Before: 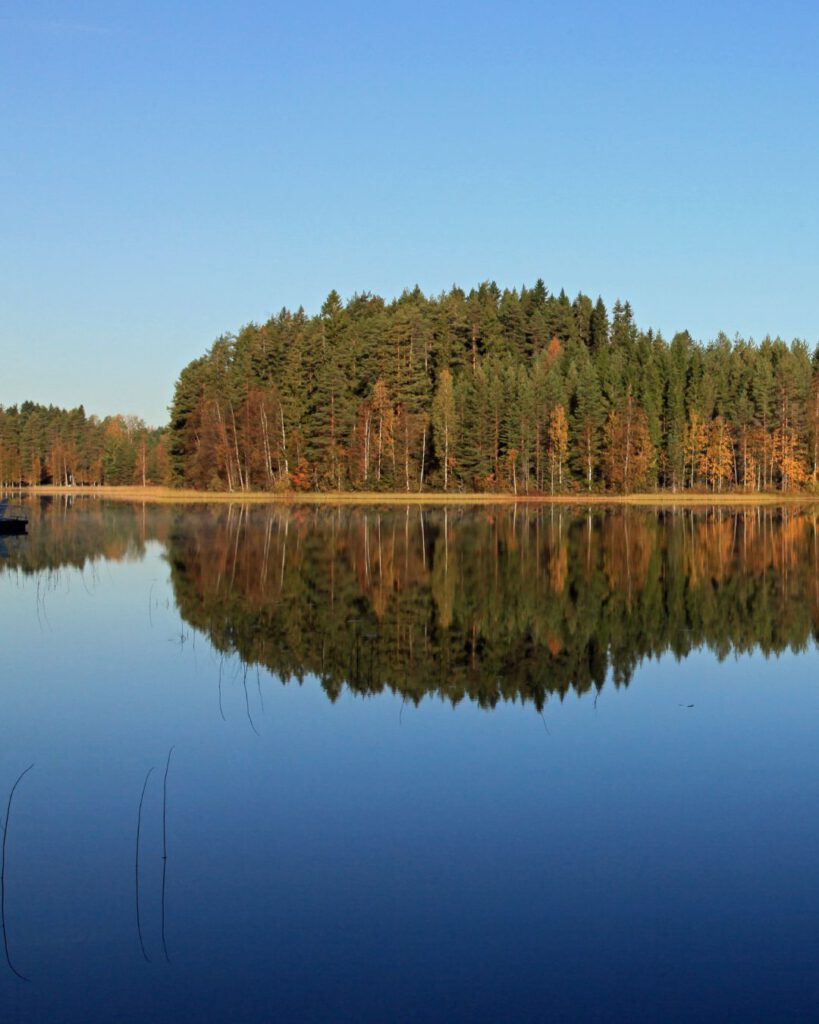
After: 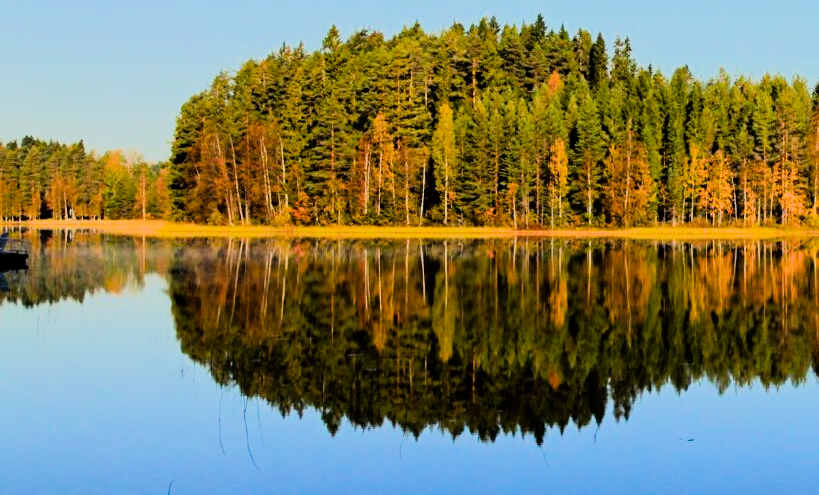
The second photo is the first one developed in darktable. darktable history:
color balance rgb: linear chroma grading › global chroma 15%, perceptual saturation grading › global saturation 30%
crop and rotate: top 26.056%, bottom 25.543%
rgb curve: curves: ch0 [(0, 0) (0.21, 0.15) (0.24, 0.21) (0.5, 0.75) (0.75, 0.96) (0.89, 0.99) (1, 1)]; ch1 [(0, 0.02) (0.21, 0.13) (0.25, 0.2) (0.5, 0.67) (0.75, 0.9) (0.89, 0.97) (1, 1)]; ch2 [(0, 0.02) (0.21, 0.13) (0.25, 0.2) (0.5, 0.67) (0.75, 0.9) (0.89, 0.97) (1, 1)], compensate middle gray true
filmic rgb: black relative exposure -16 EV, white relative exposure 4.97 EV, hardness 6.25
